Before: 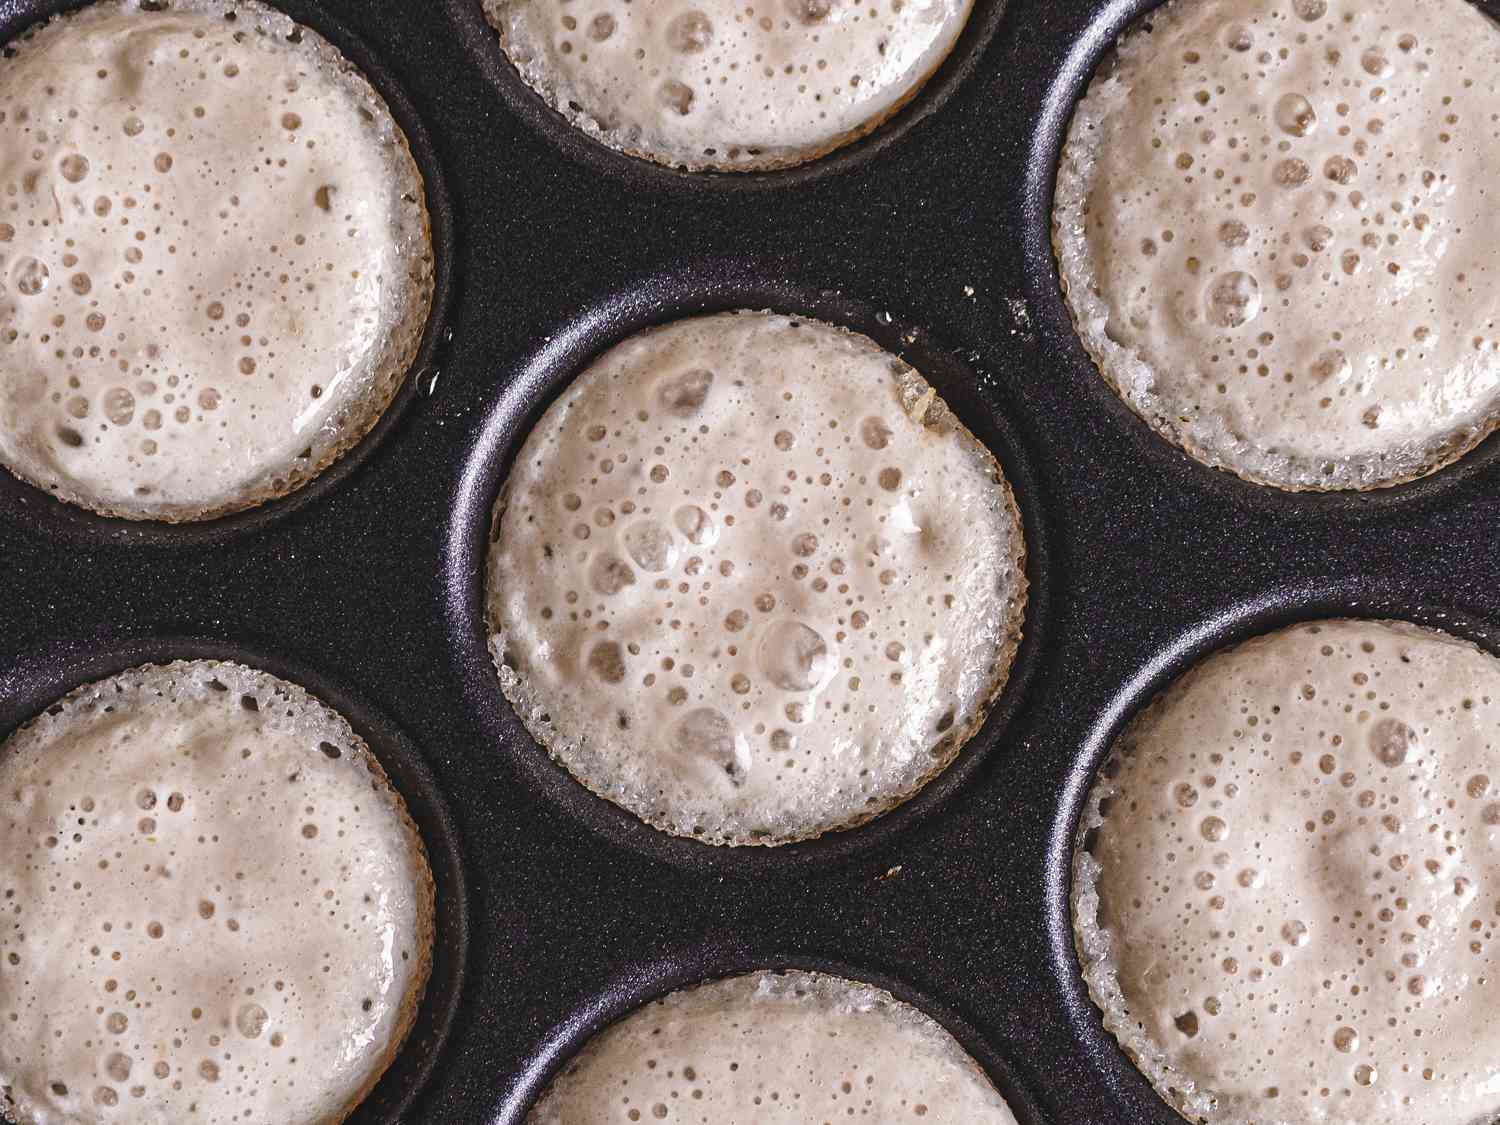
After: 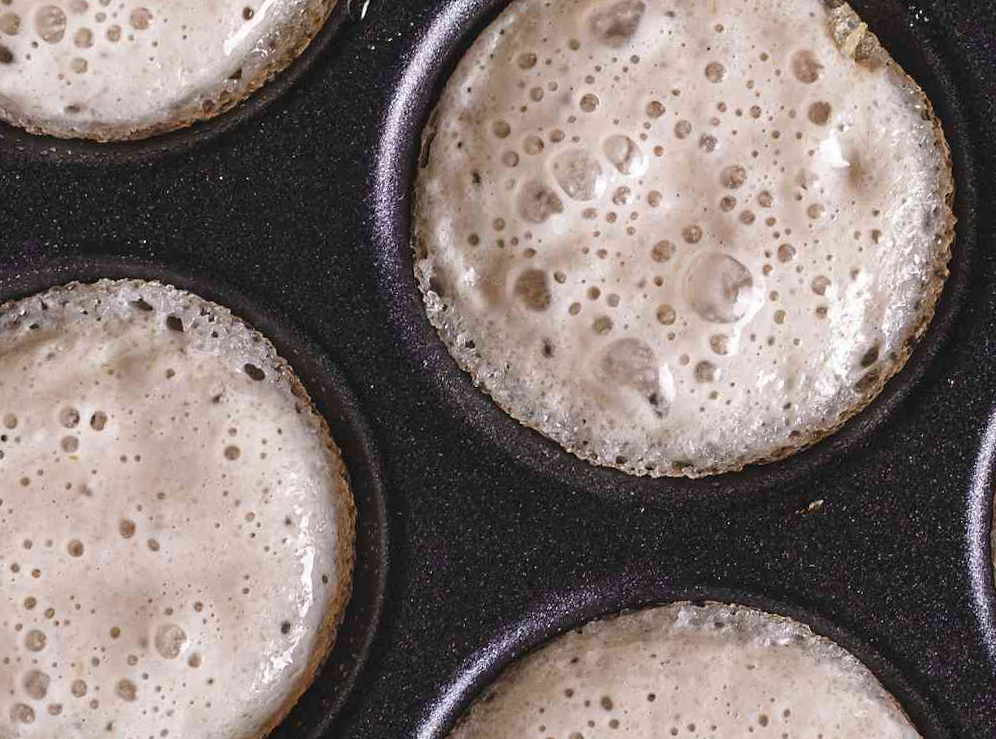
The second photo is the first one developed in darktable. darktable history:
crop and rotate: angle -1.22°, left 3.556%, top 32.381%, right 28.176%
